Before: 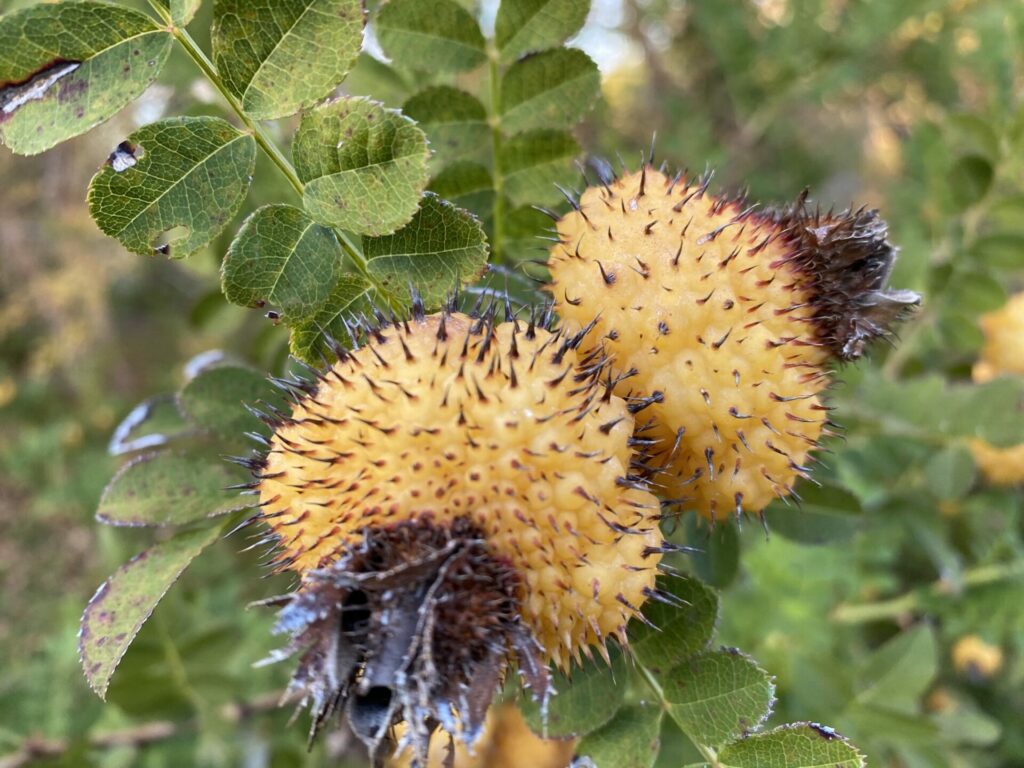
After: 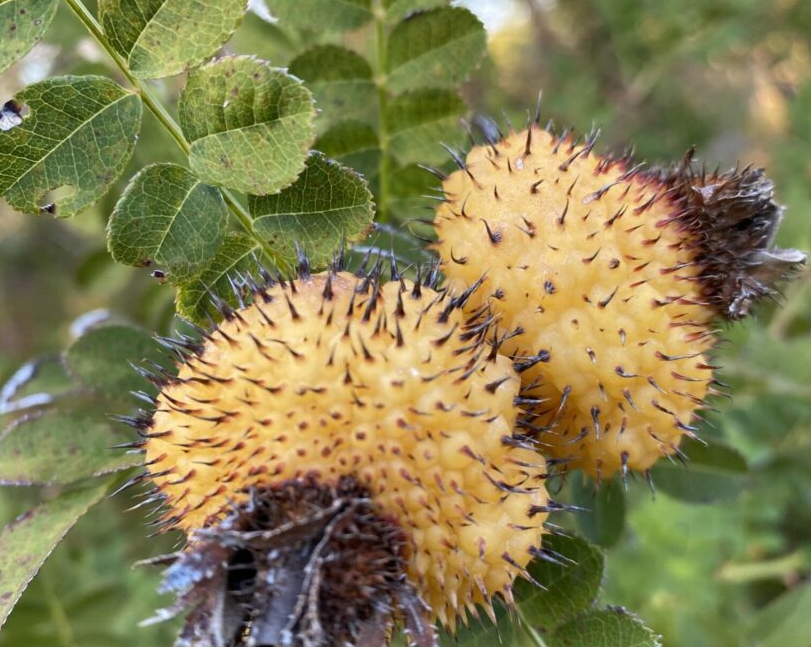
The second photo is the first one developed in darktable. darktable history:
crop: left 11.225%, top 5.381%, right 9.565%, bottom 10.314%
exposure: compensate highlight preservation false
